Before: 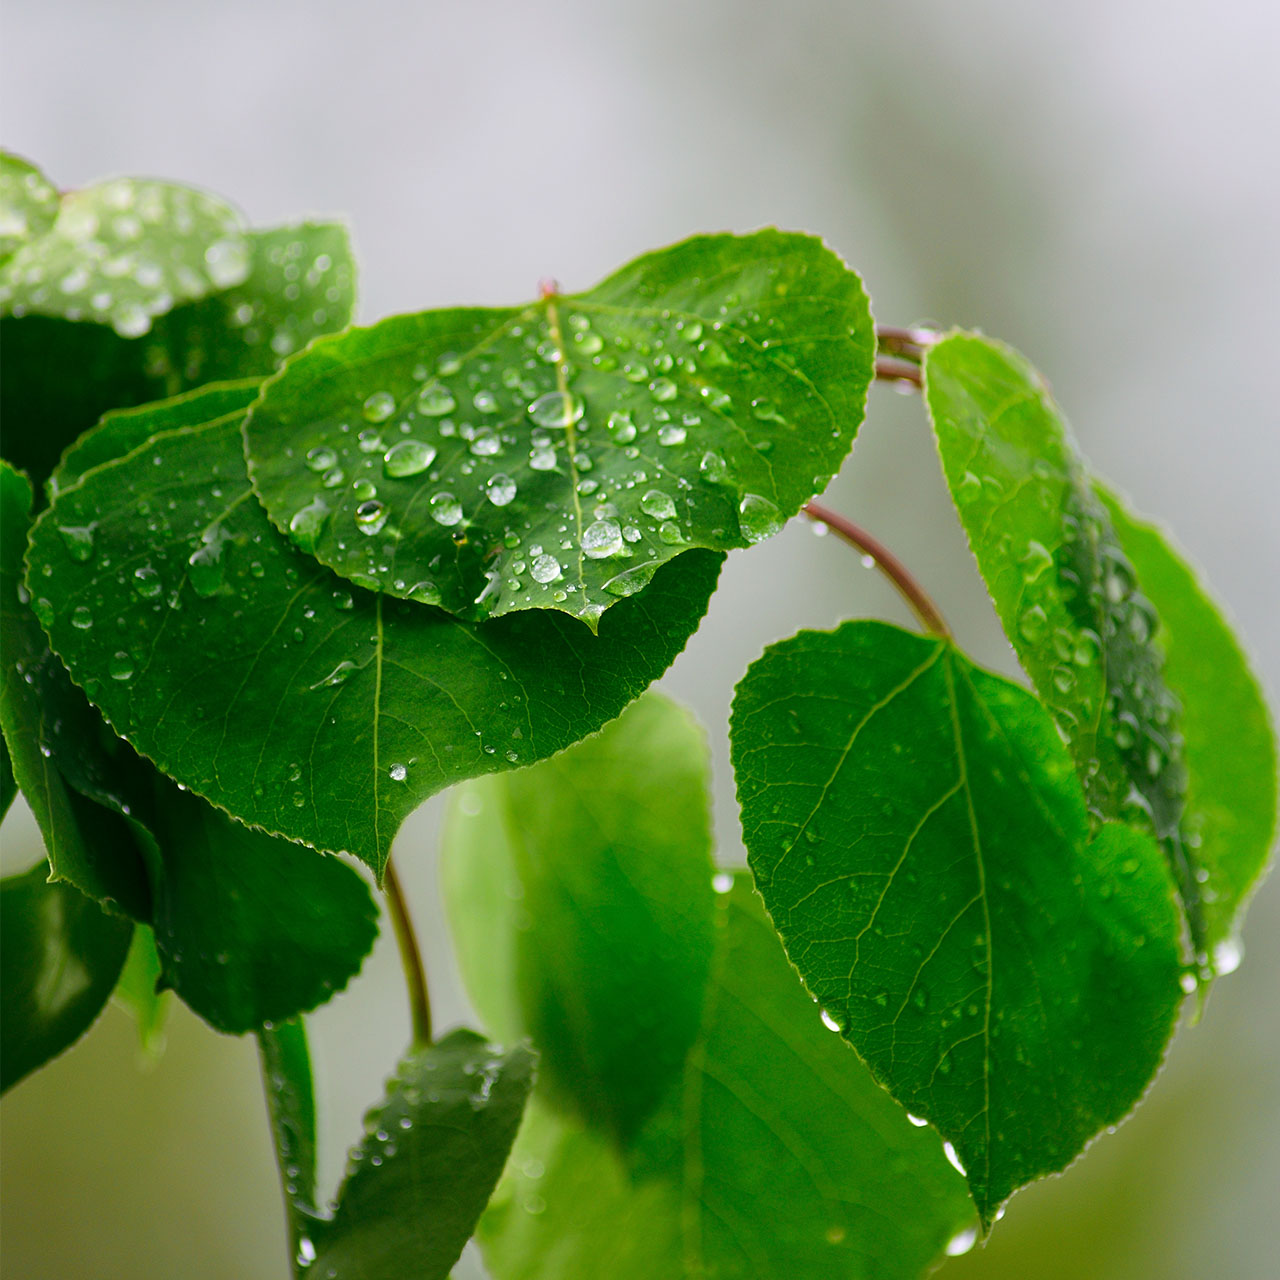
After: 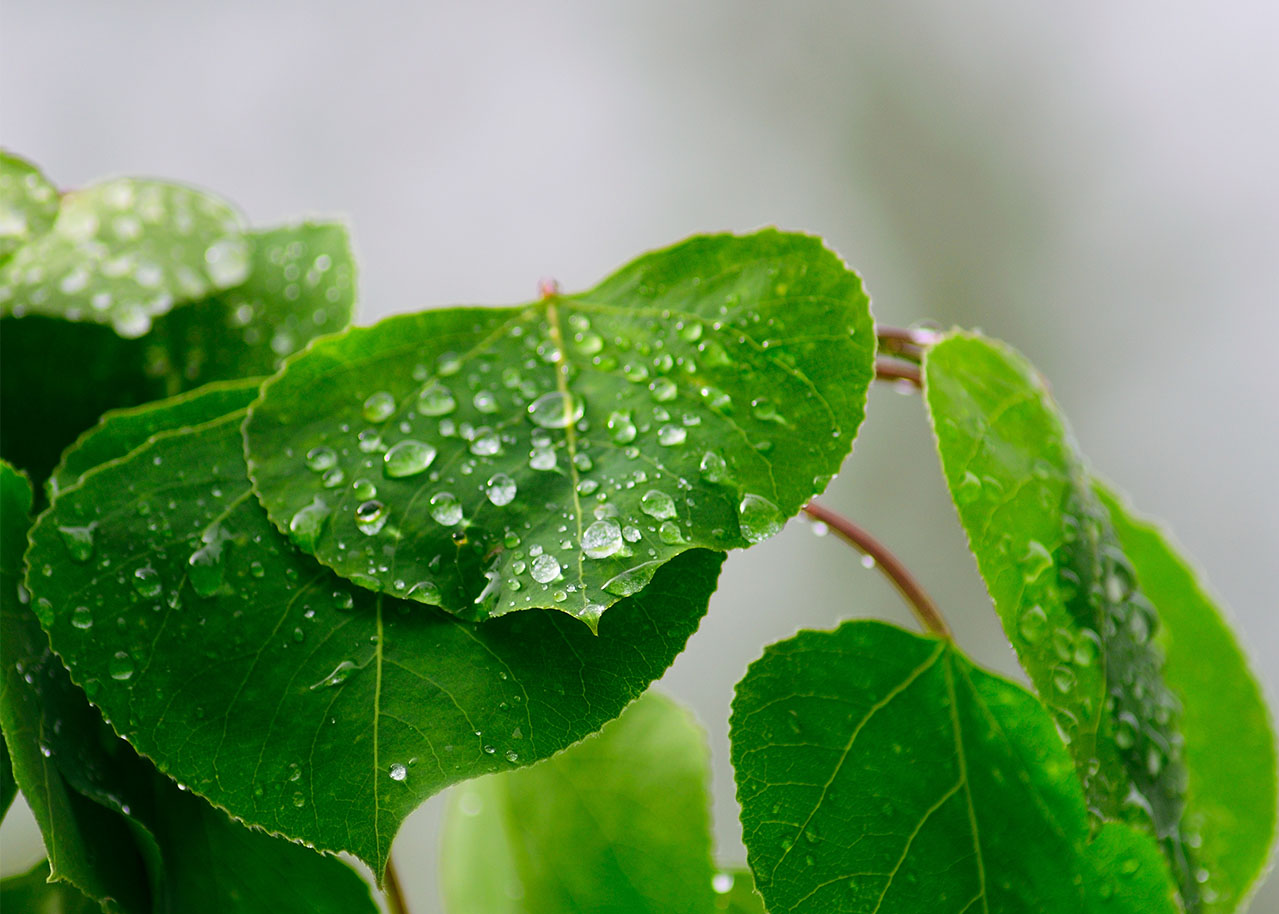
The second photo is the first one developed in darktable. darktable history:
crop: bottom 28.576%
shadows and highlights: radius 334.93, shadows 63.48, highlights 6.06, compress 87.7%, highlights color adjustment 39.73%, soften with gaussian
